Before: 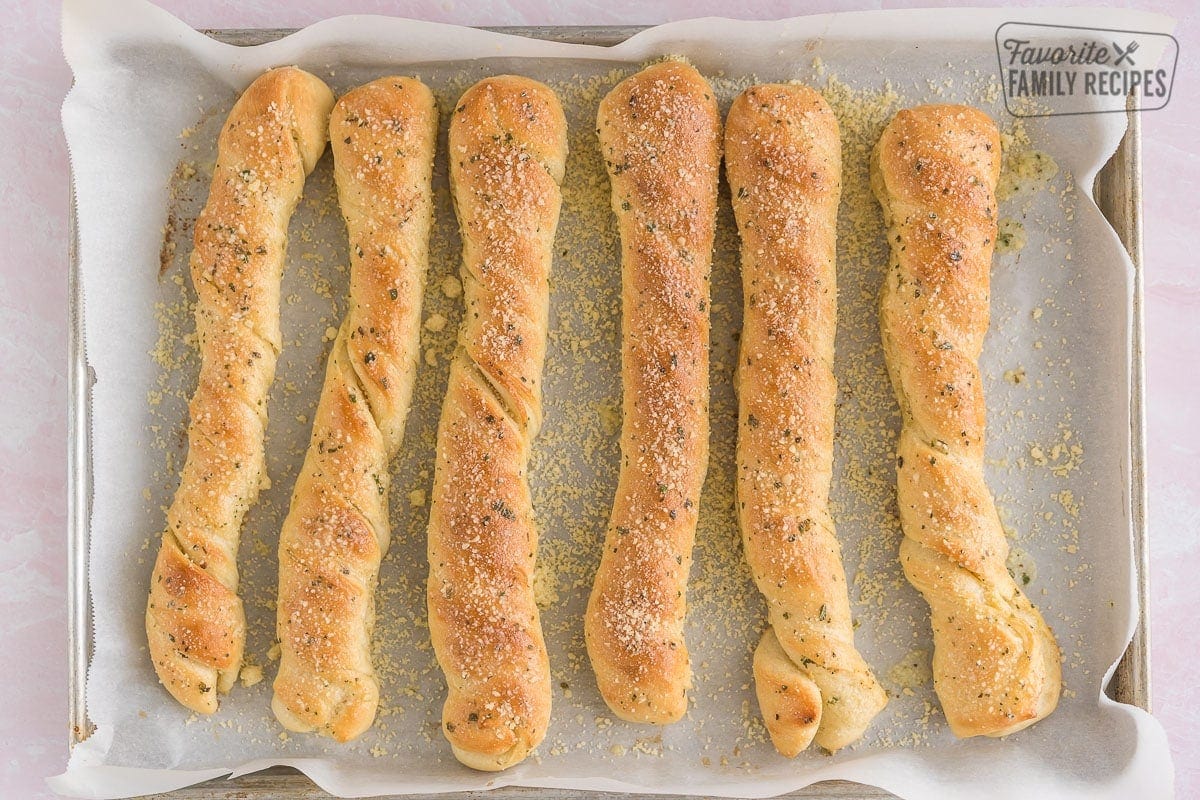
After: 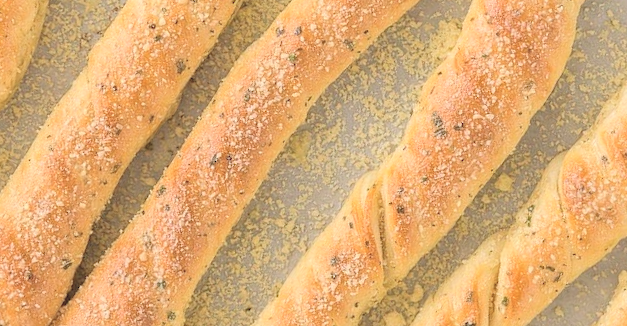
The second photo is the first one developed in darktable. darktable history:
tone equalizer: -8 EV 0.031 EV, edges refinement/feathering 500, mask exposure compensation -1.57 EV, preserve details no
crop and rotate: angle 147.37°, left 9.122%, top 15.629%, right 4.581%, bottom 16.94%
contrast brightness saturation: brightness 0.276
